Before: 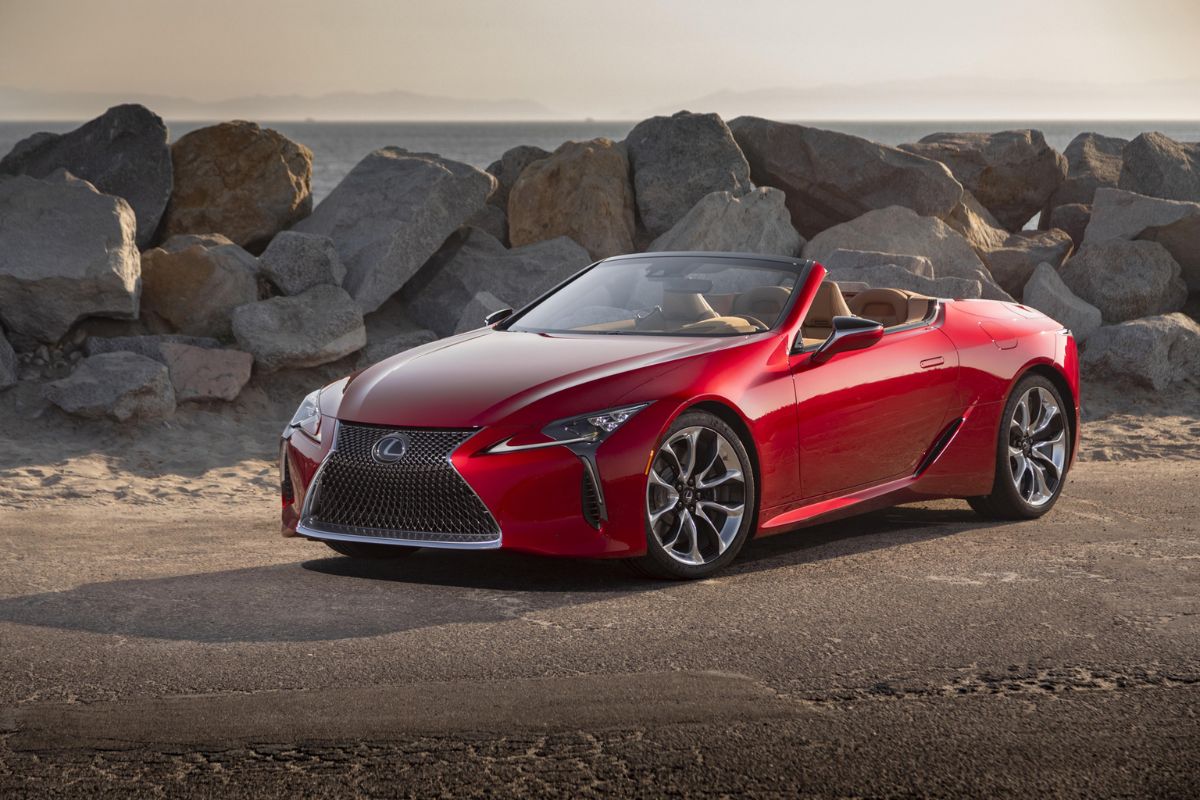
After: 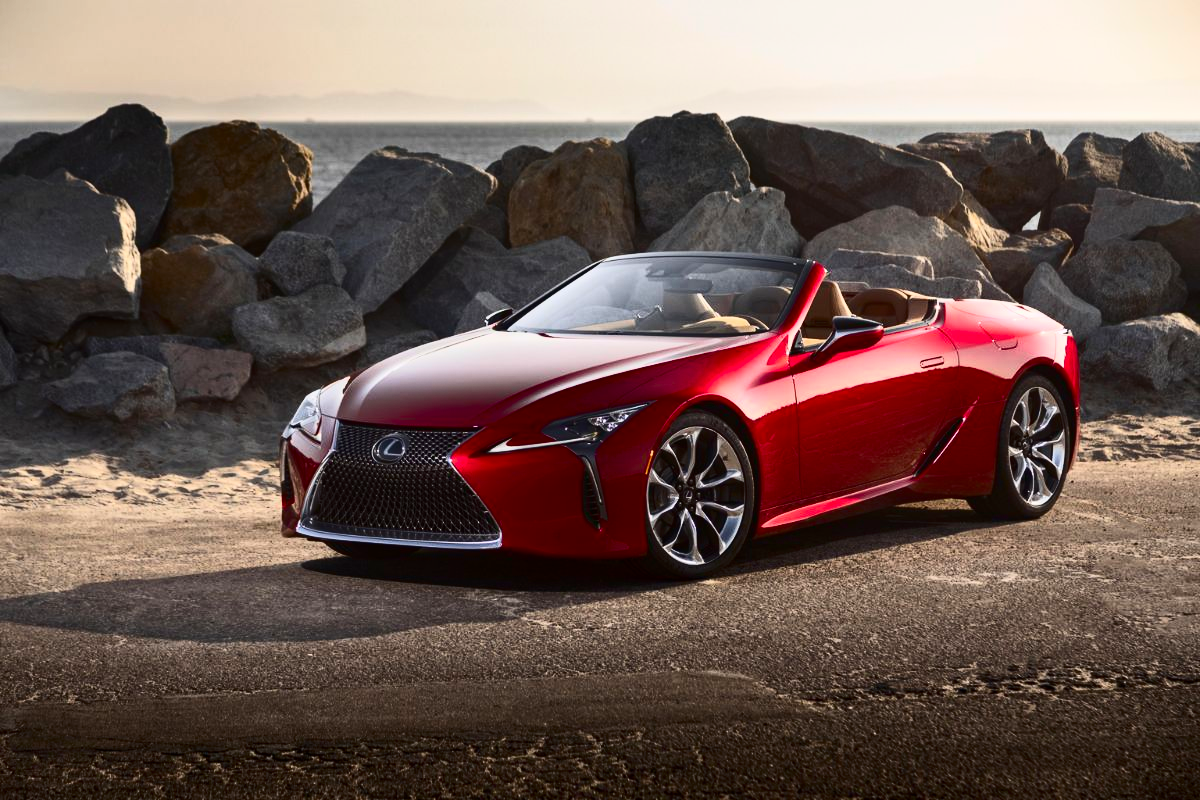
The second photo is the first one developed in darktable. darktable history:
contrast brightness saturation: contrast 0.399, brightness 0.048, saturation 0.26
